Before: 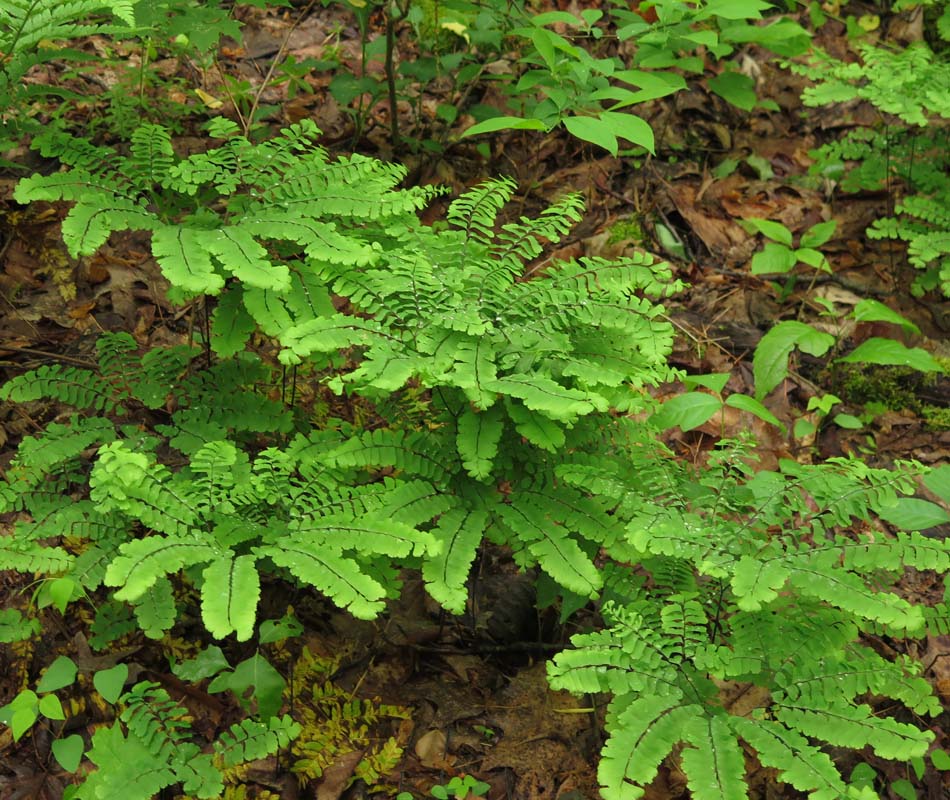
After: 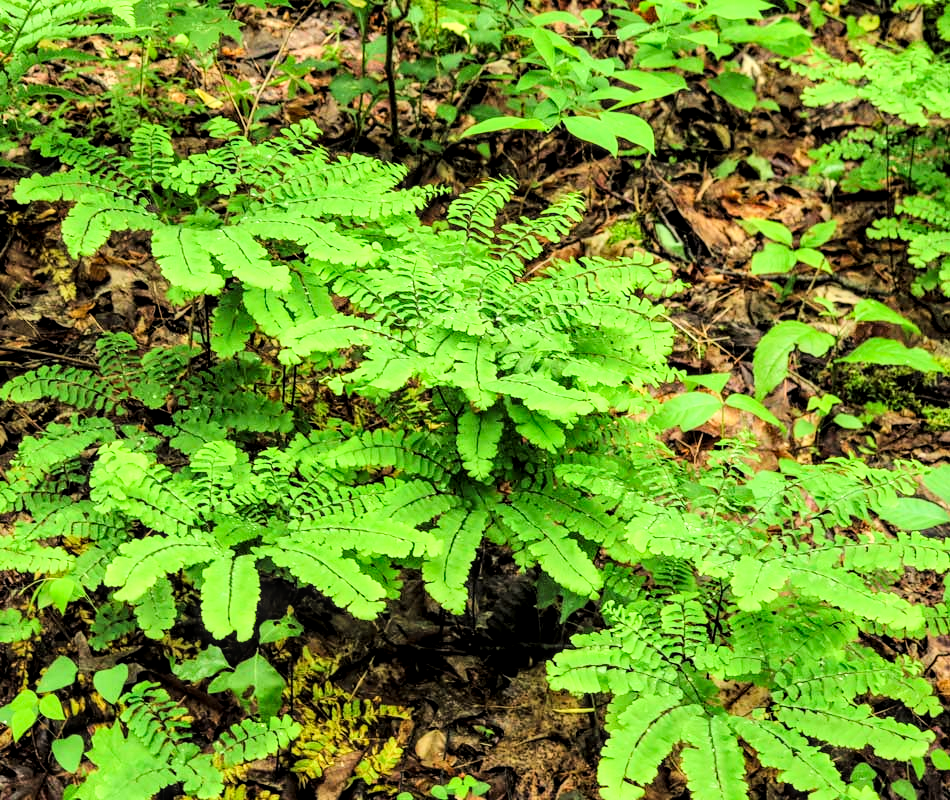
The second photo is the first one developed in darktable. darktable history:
local contrast: detail 150%
tone curve: curves: ch0 [(0, 0) (0.004, 0) (0.133, 0.071) (0.325, 0.456) (0.832, 0.957) (1, 1)], color space Lab, linked channels, preserve colors none
